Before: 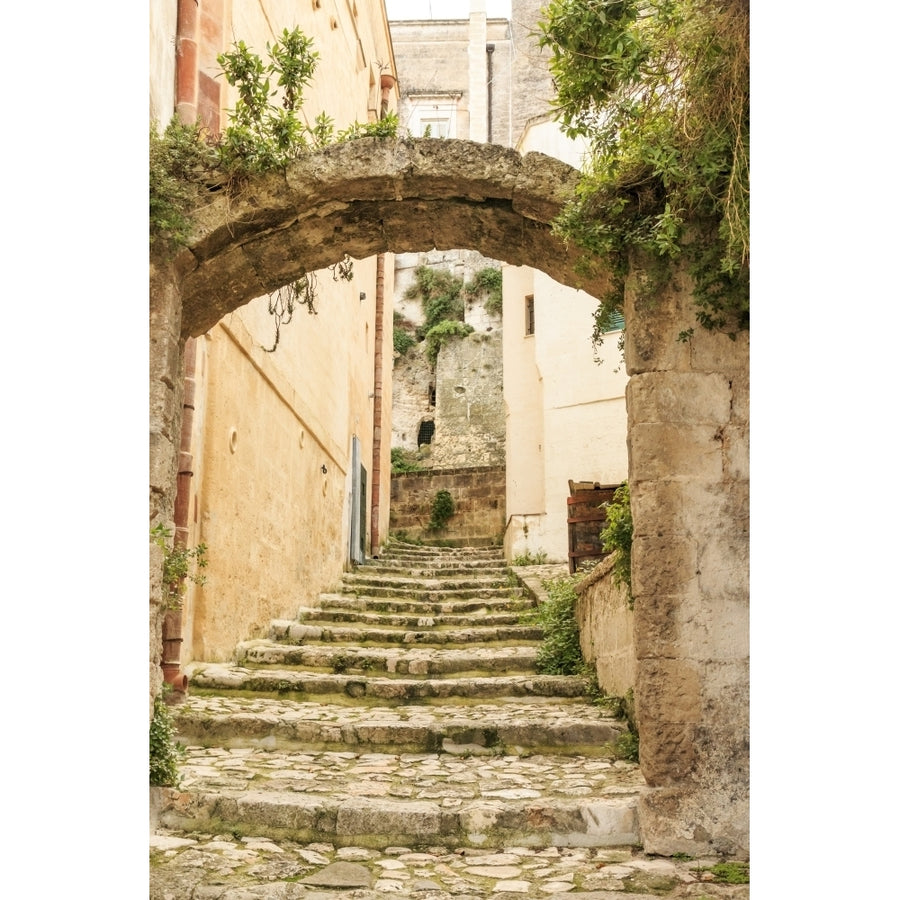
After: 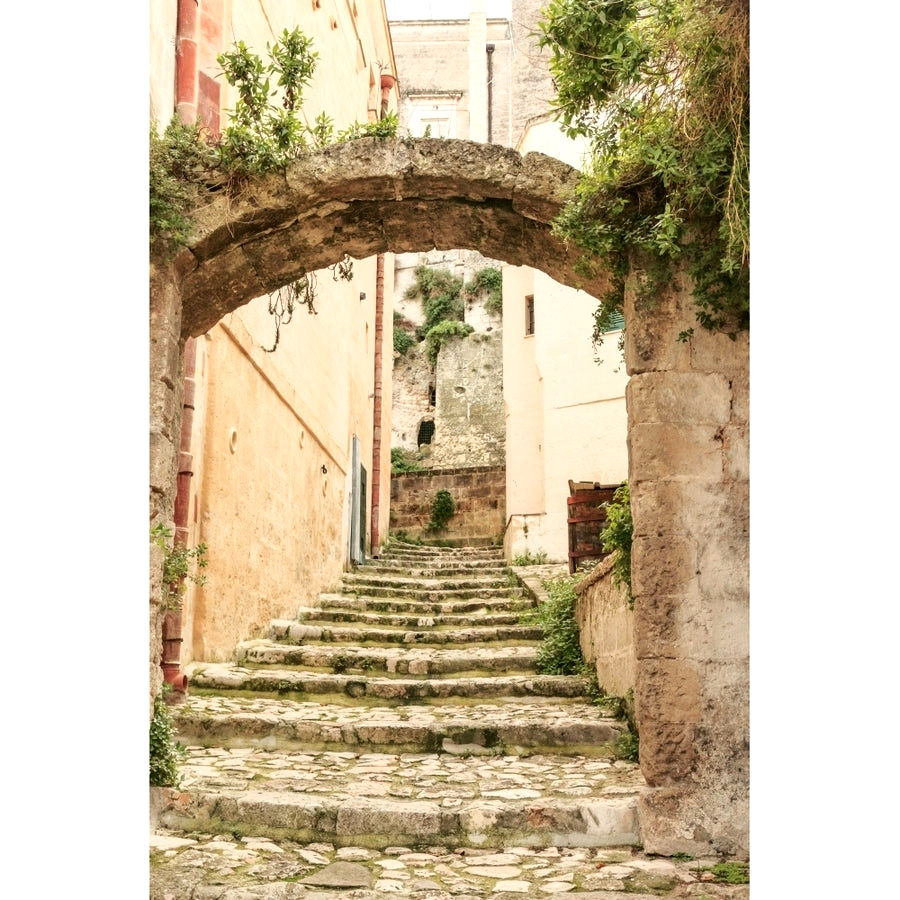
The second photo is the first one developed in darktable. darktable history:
tone curve: curves: ch0 [(0, 0.021) (0.059, 0.053) (0.212, 0.18) (0.337, 0.304) (0.495, 0.505) (0.725, 0.731) (0.89, 0.919) (1, 1)]; ch1 [(0, 0) (0.094, 0.081) (0.311, 0.282) (0.421, 0.417) (0.479, 0.475) (0.54, 0.55) (0.615, 0.65) (0.683, 0.688) (1, 1)]; ch2 [(0, 0) (0.257, 0.217) (0.44, 0.431) (0.498, 0.507) (0.603, 0.598) (1, 1)], color space Lab, independent channels, preserve colors none
exposure: black level correction 0.002, exposure 0.15 EV, compensate highlight preservation false
